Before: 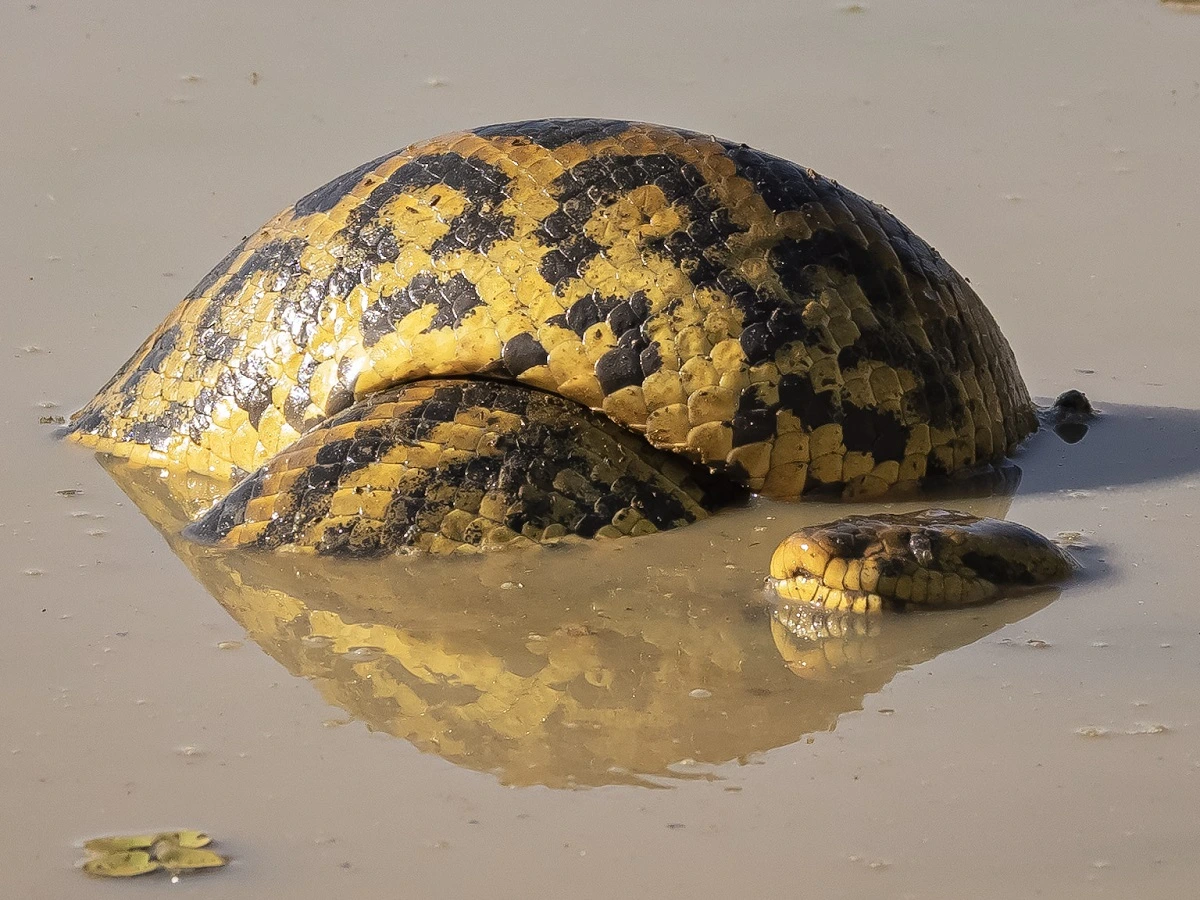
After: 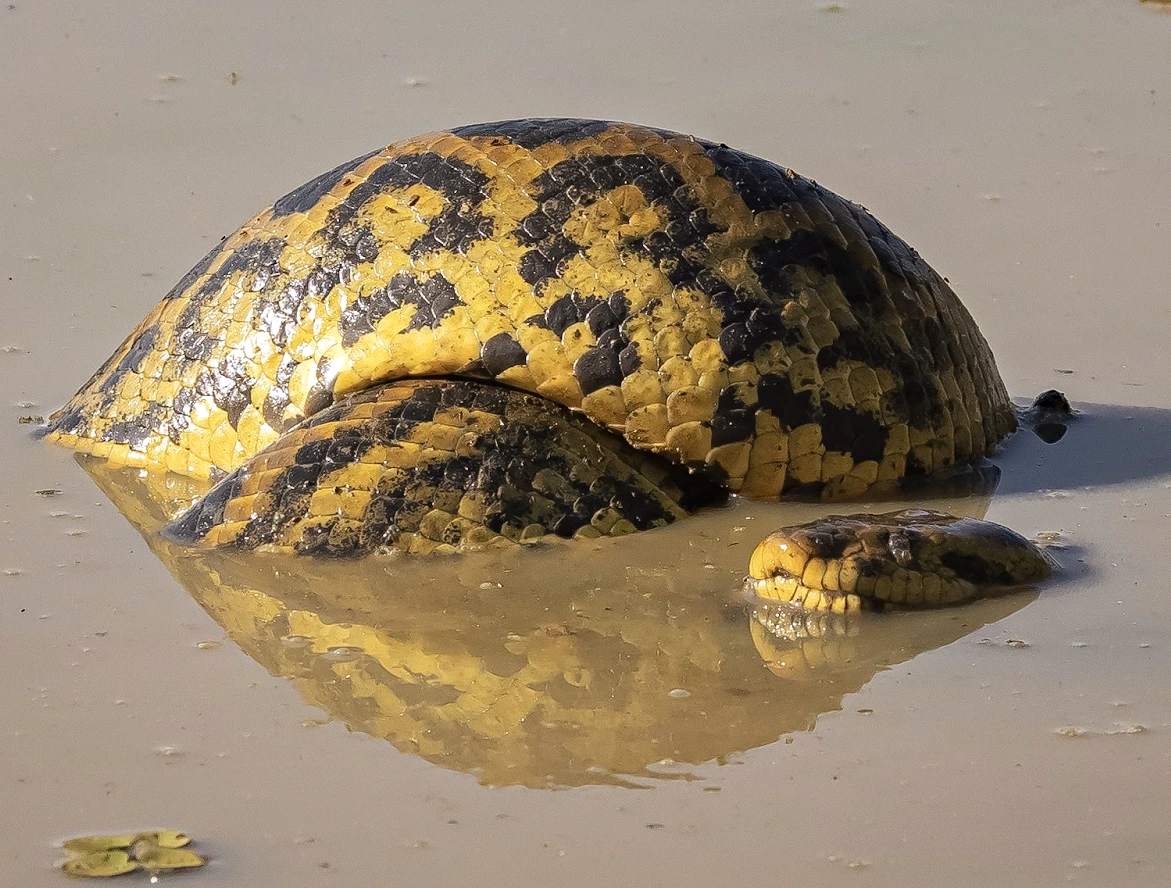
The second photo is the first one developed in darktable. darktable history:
haze removal: compatibility mode true, adaptive false
crop and rotate: left 1.774%, right 0.633%, bottom 1.28%
